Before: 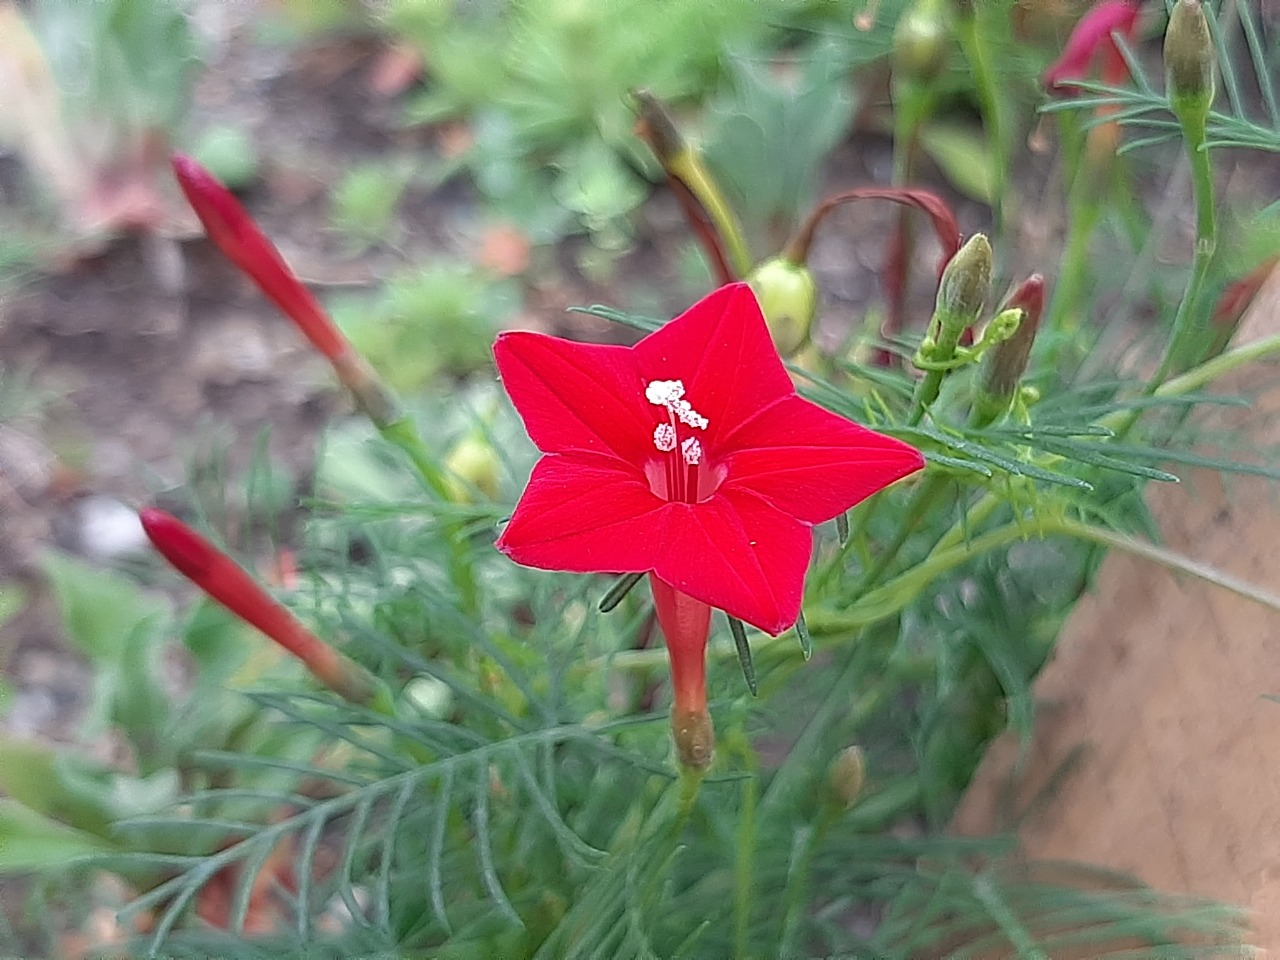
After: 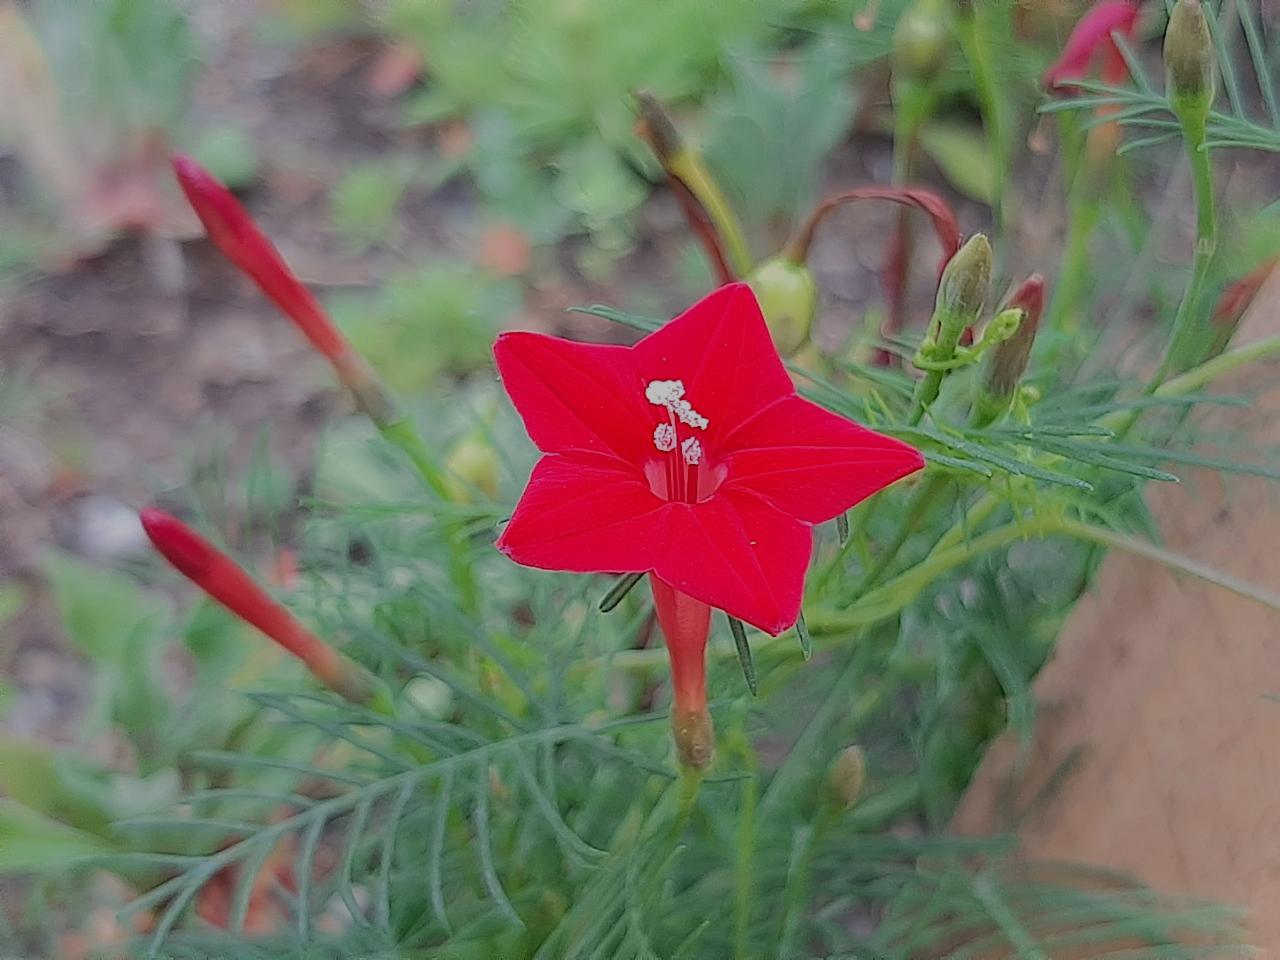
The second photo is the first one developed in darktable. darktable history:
tone equalizer: -8 EV -0.025 EV, -7 EV 0.031 EV, -6 EV -0.008 EV, -5 EV 0.006 EV, -4 EV -0.039 EV, -3 EV -0.237 EV, -2 EV -0.646 EV, -1 EV -0.989 EV, +0 EV -0.949 EV, edges refinement/feathering 500, mask exposure compensation -1.57 EV, preserve details no
